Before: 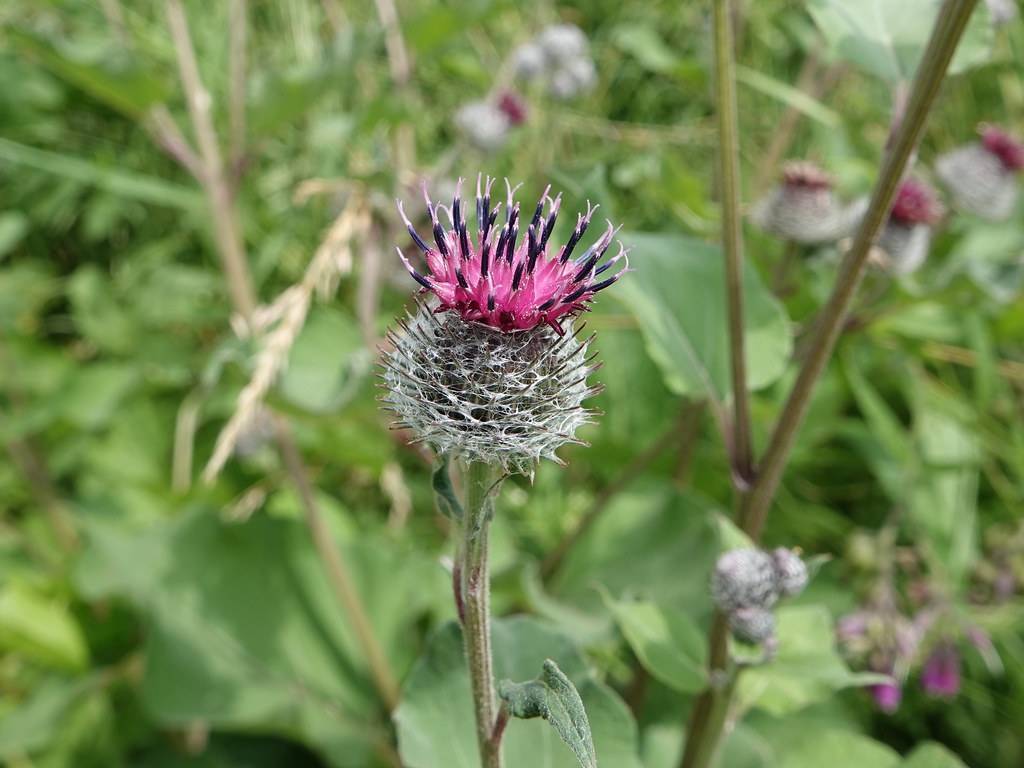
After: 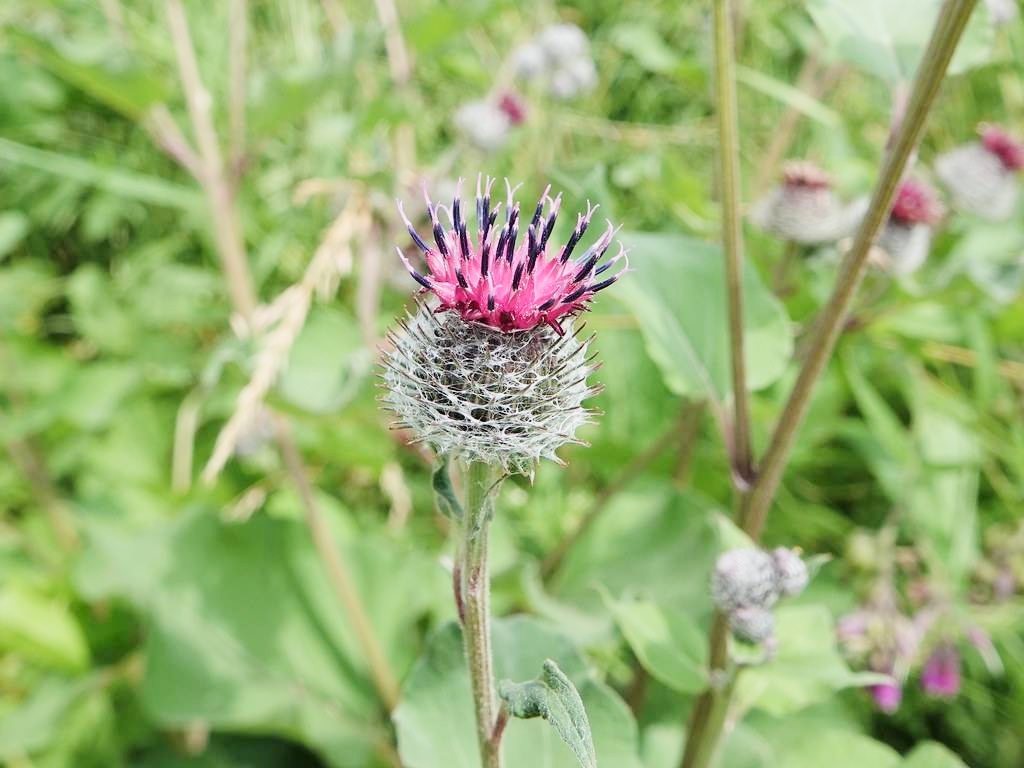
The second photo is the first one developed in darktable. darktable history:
filmic rgb: black relative exposure -7.65 EV, white relative exposure 4.56 EV, hardness 3.61, contrast in shadows safe
exposure: black level correction 0, exposure 1.199 EV, compensate exposure bias true, compensate highlight preservation false
